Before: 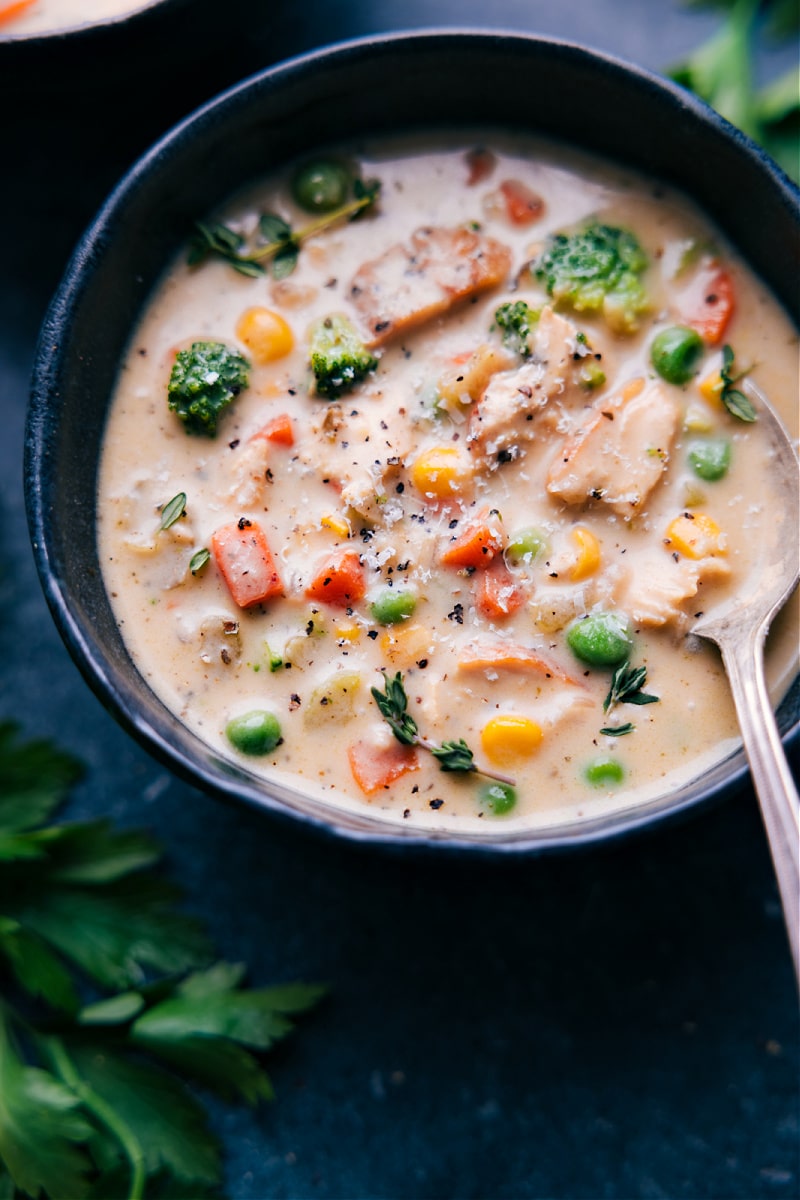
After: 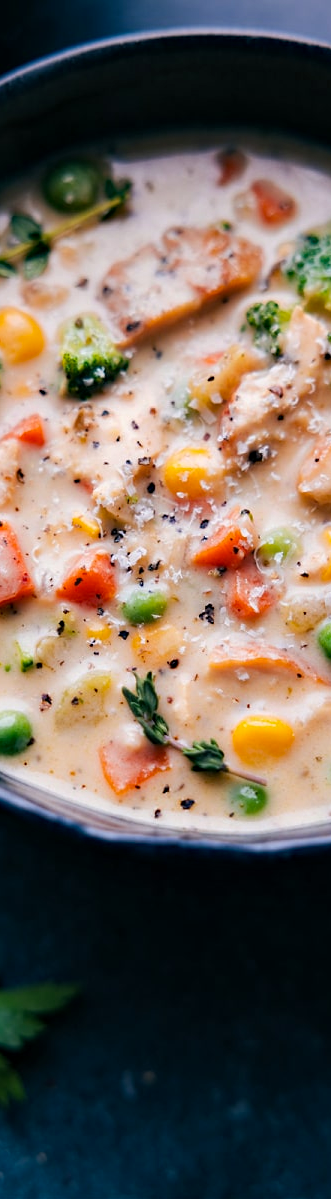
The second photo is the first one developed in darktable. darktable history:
crop: left 31.226%, right 27.37%
haze removal: compatibility mode true, adaptive false
